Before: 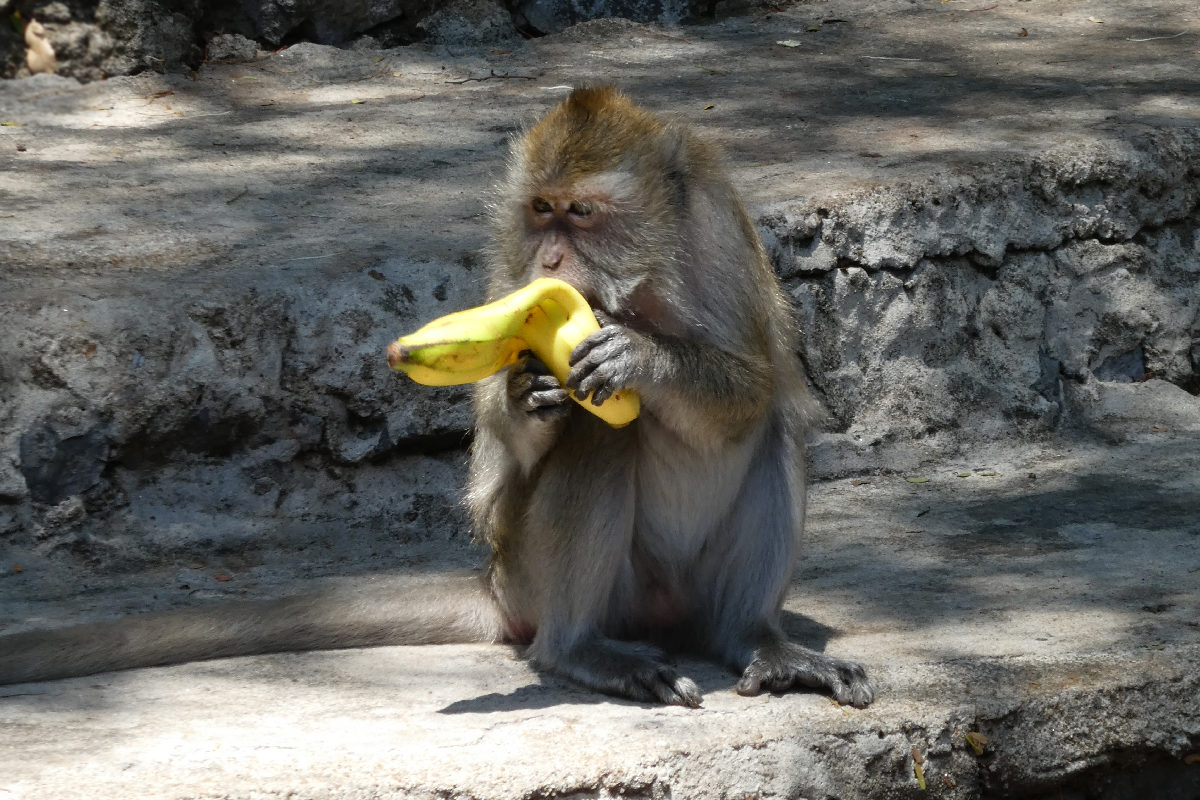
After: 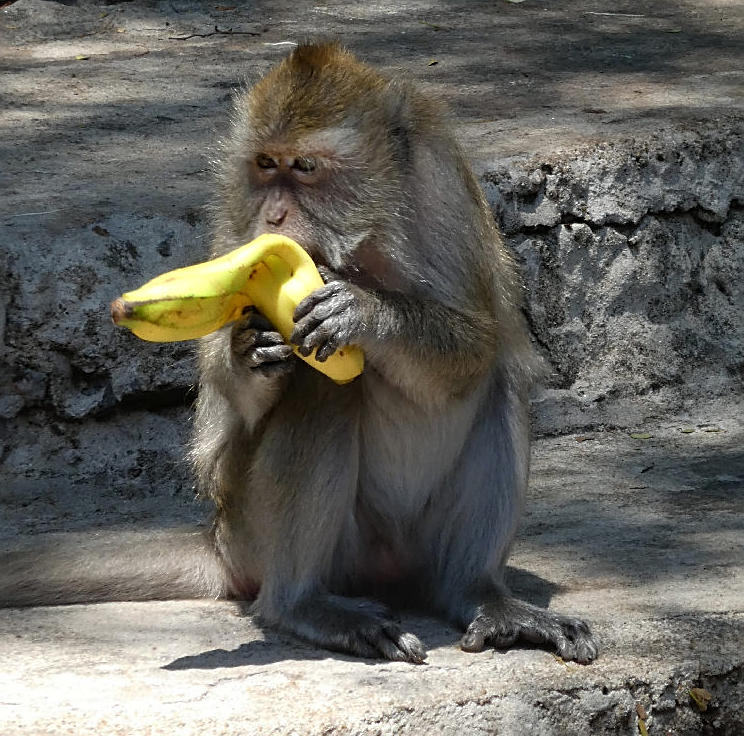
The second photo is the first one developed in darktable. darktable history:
crop and rotate: left 23.077%, top 5.622%, right 14.91%, bottom 2.26%
base curve: curves: ch0 [(0, 0) (0.74, 0.67) (1, 1)], preserve colors none
tone equalizer: on, module defaults
sharpen: on, module defaults
